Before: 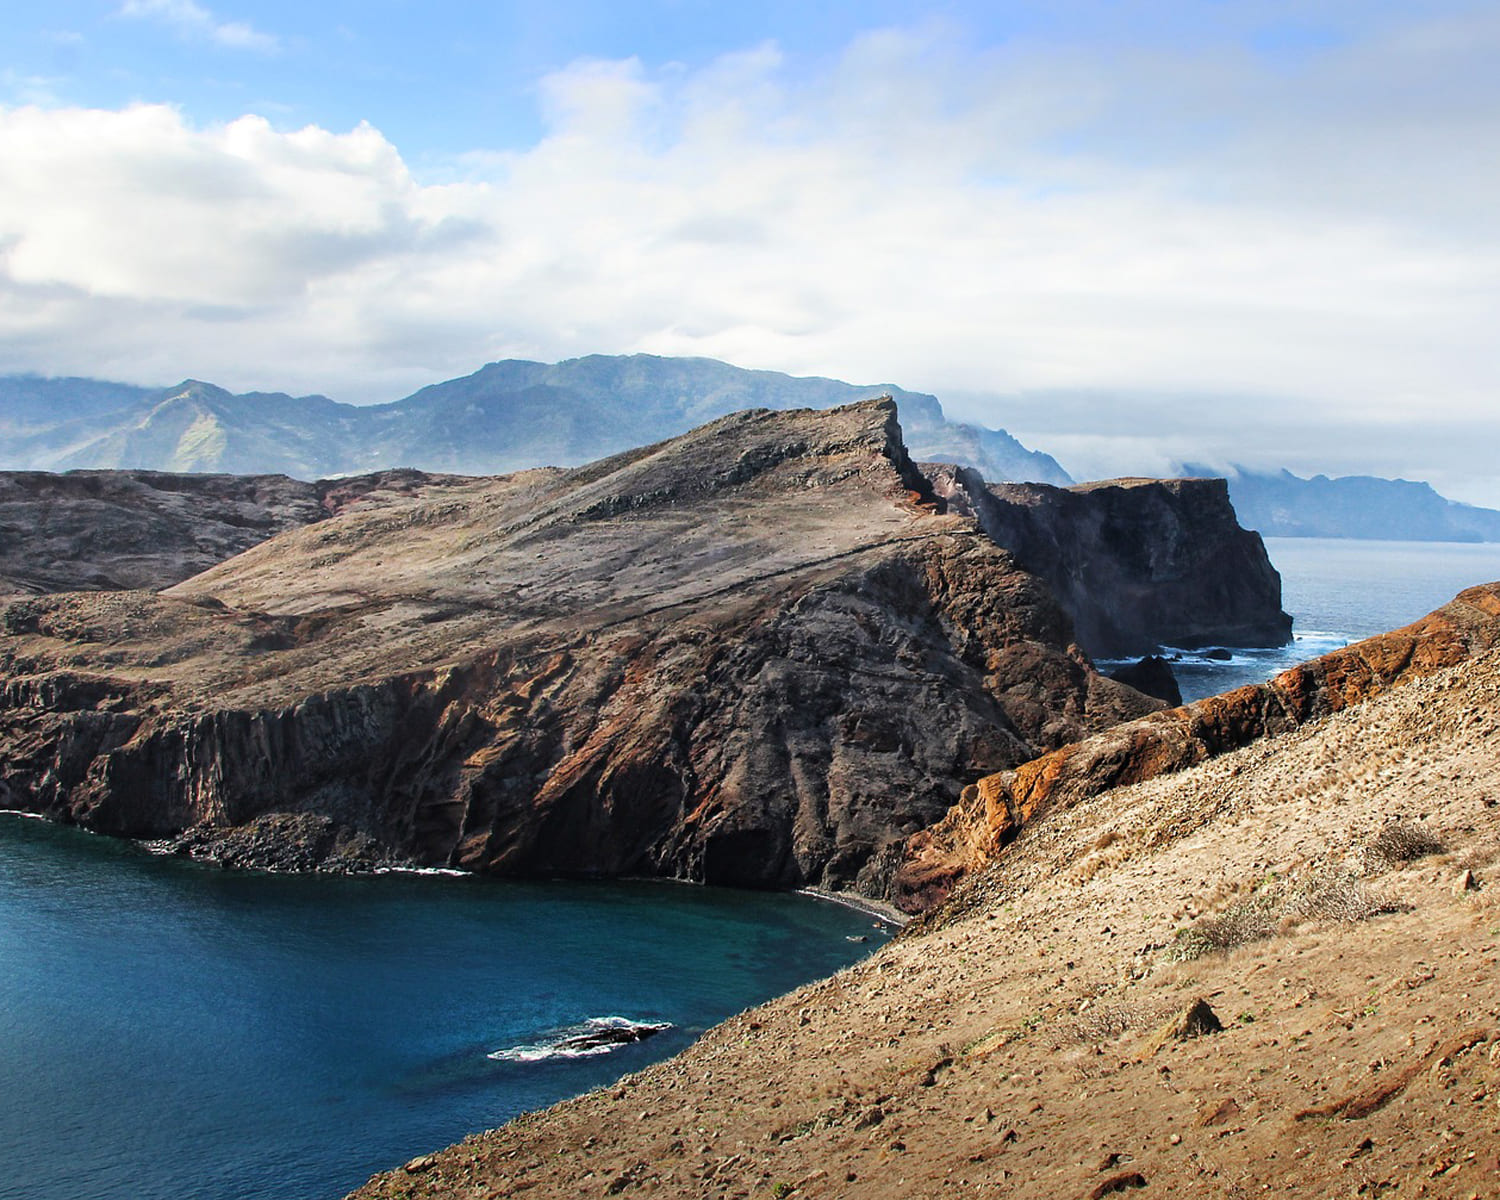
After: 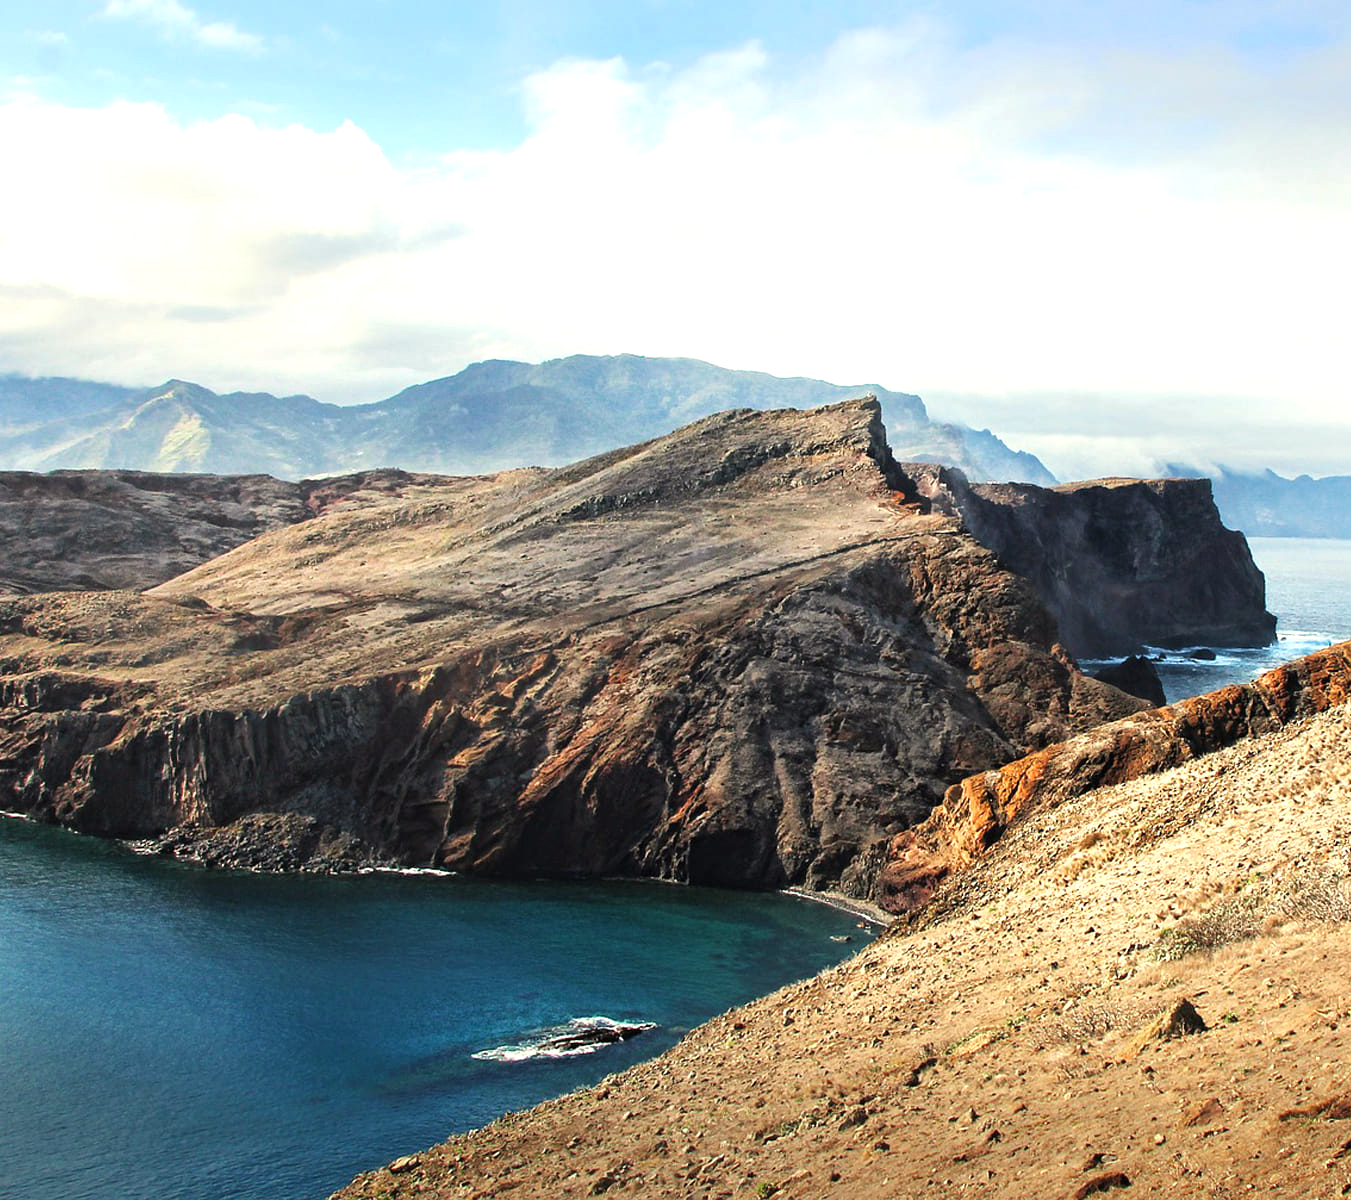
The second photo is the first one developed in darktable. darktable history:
white balance: red 1.029, blue 0.92
crop and rotate: left 1.088%, right 8.807%
exposure: black level correction 0, exposure 0.5 EV, compensate exposure bias true, compensate highlight preservation false
